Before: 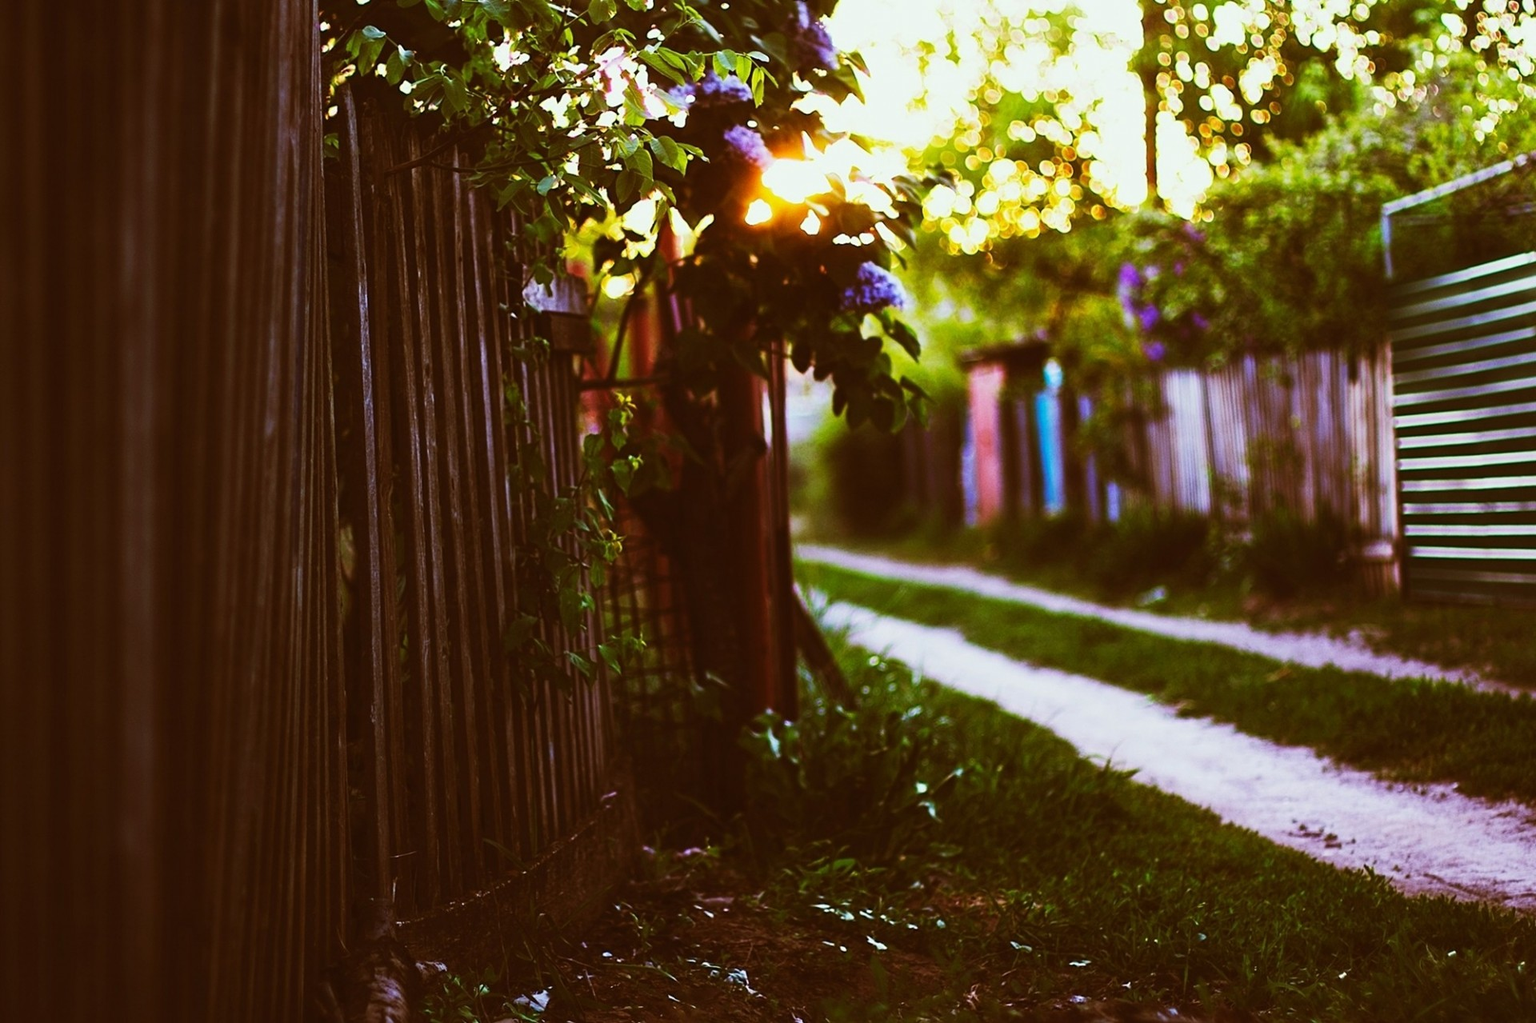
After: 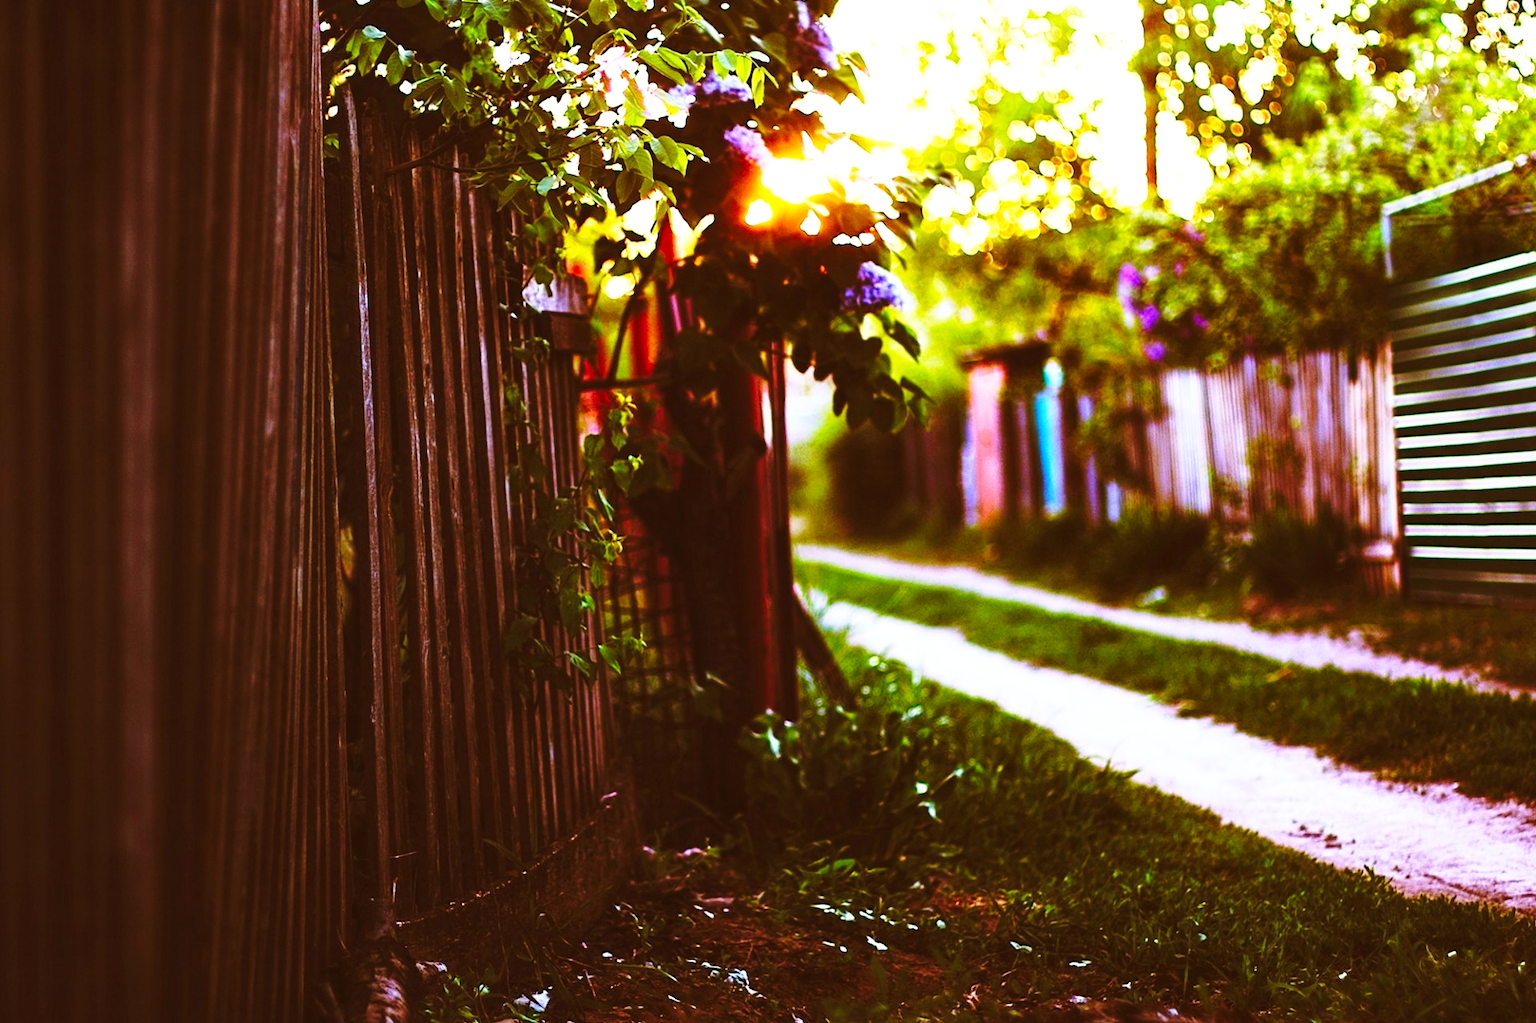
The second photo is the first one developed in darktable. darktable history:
base curve: curves: ch0 [(0, 0) (0.036, 0.037) (0.121, 0.228) (0.46, 0.76) (0.859, 0.983) (1, 1)], preserve colors none
contrast brightness saturation: contrast 0.071, brightness 0.082, saturation 0.18
local contrast: highlights 102%, shadows 101%, detail 119%, midtone range 0.2
